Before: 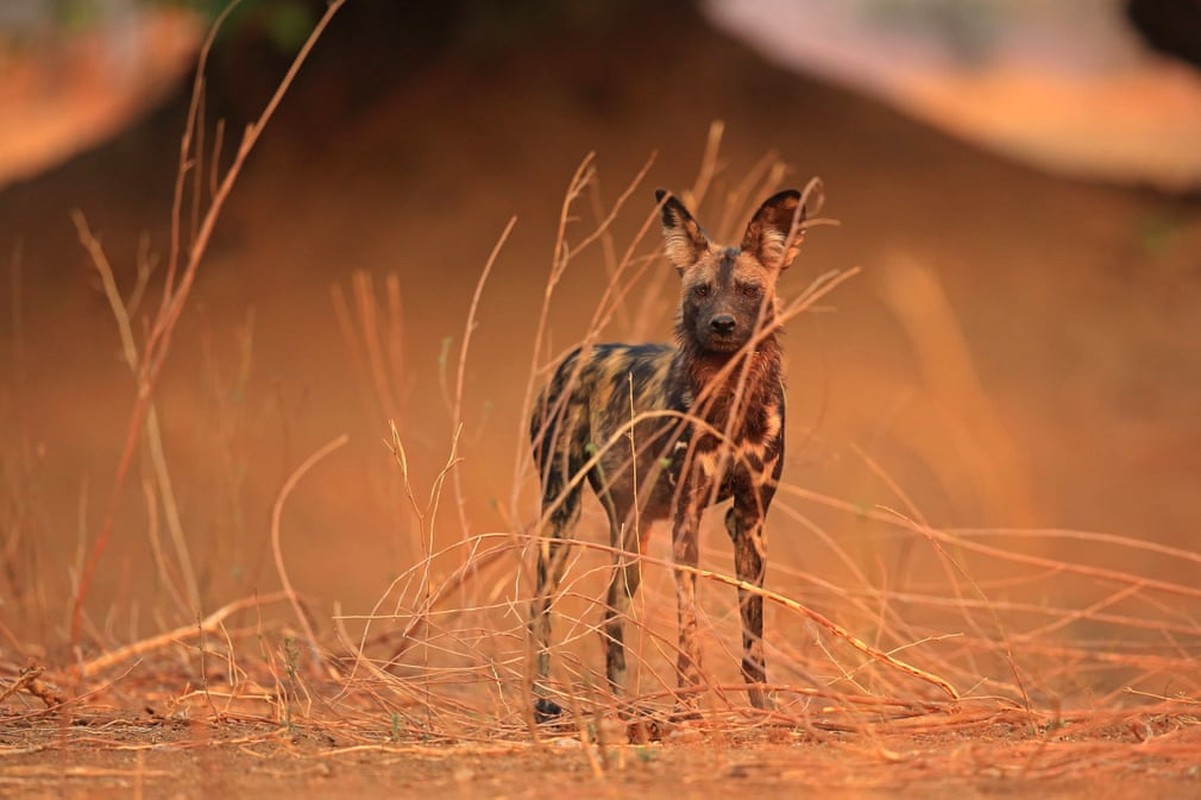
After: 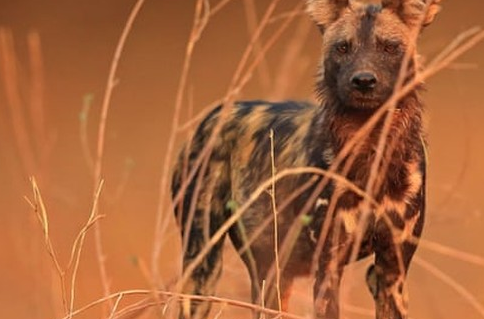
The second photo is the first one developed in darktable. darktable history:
crop: left 29.962%, top 30.444%, right 29.696%, bottom 29.671%
